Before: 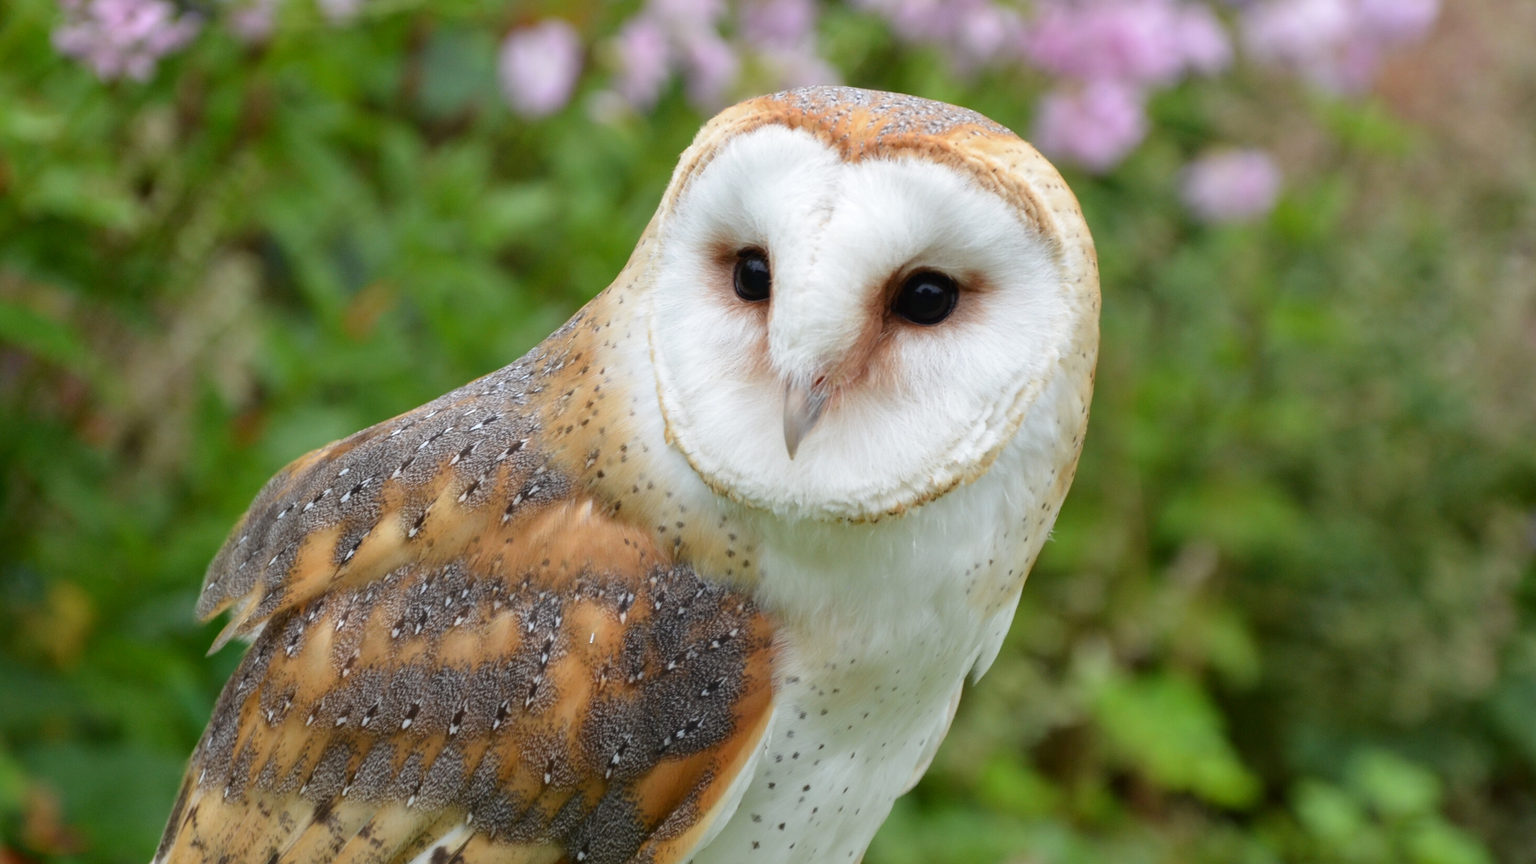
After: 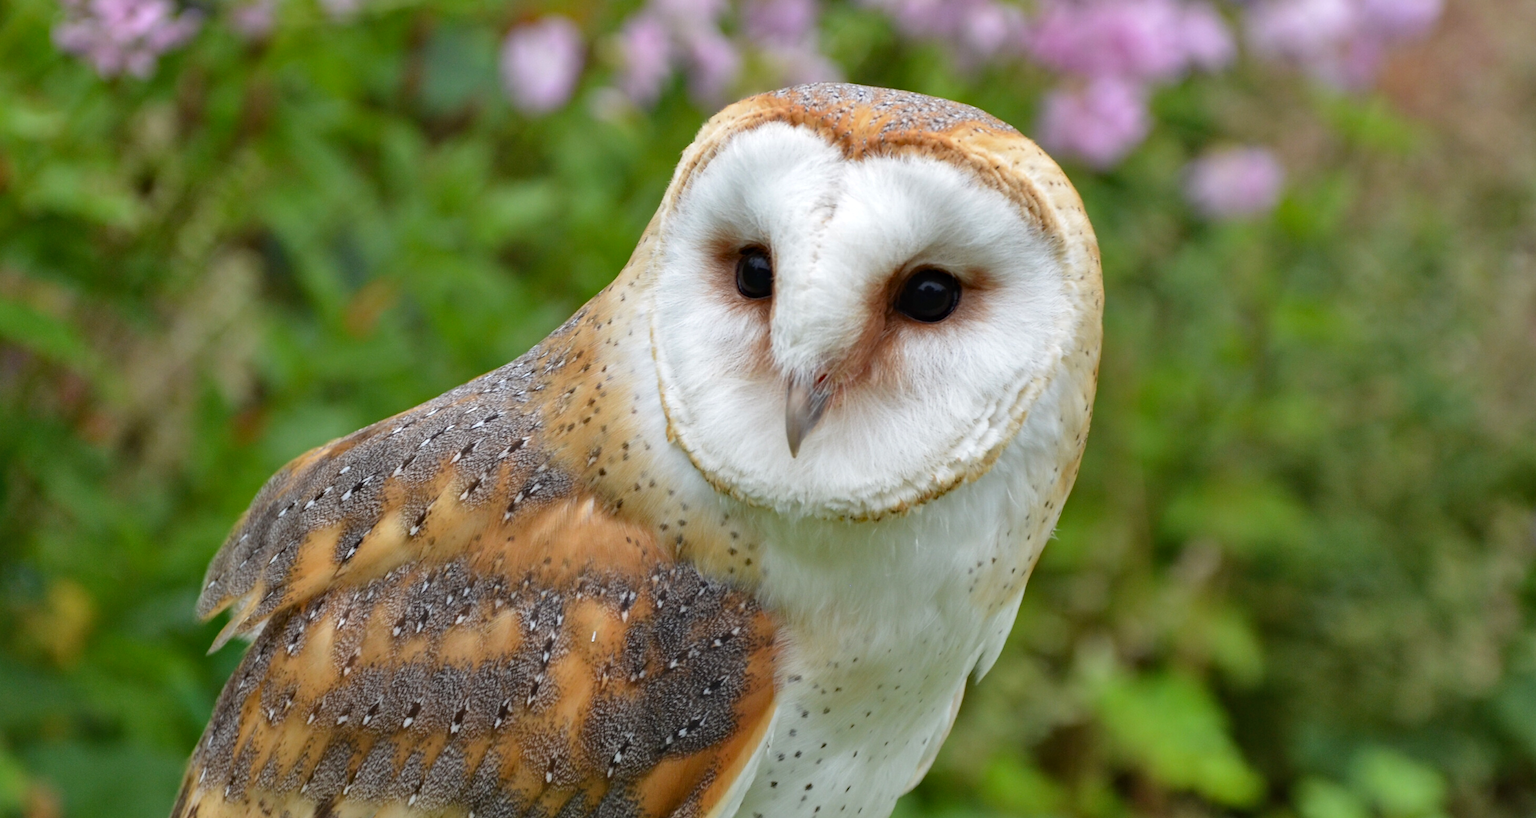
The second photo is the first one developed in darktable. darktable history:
haze removal: compatibility mode true, adaptive false
crop: top 0.448%, right 0.264%, bottom 5.045%
shadows and highlights: shadows 53, soften with gaussian
